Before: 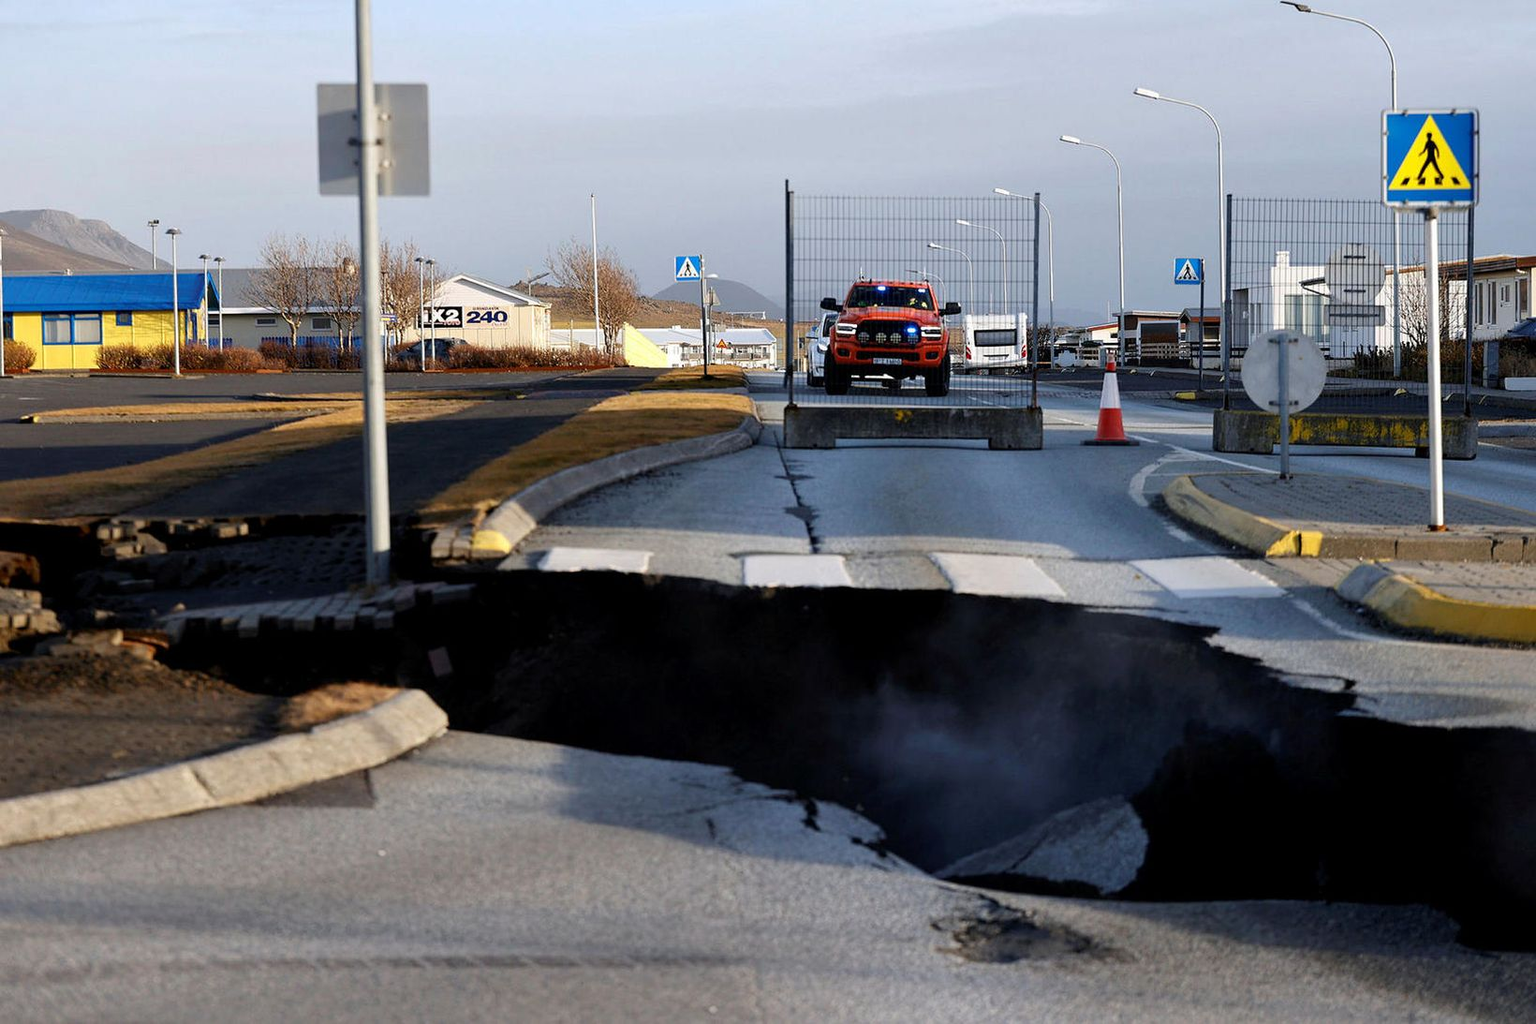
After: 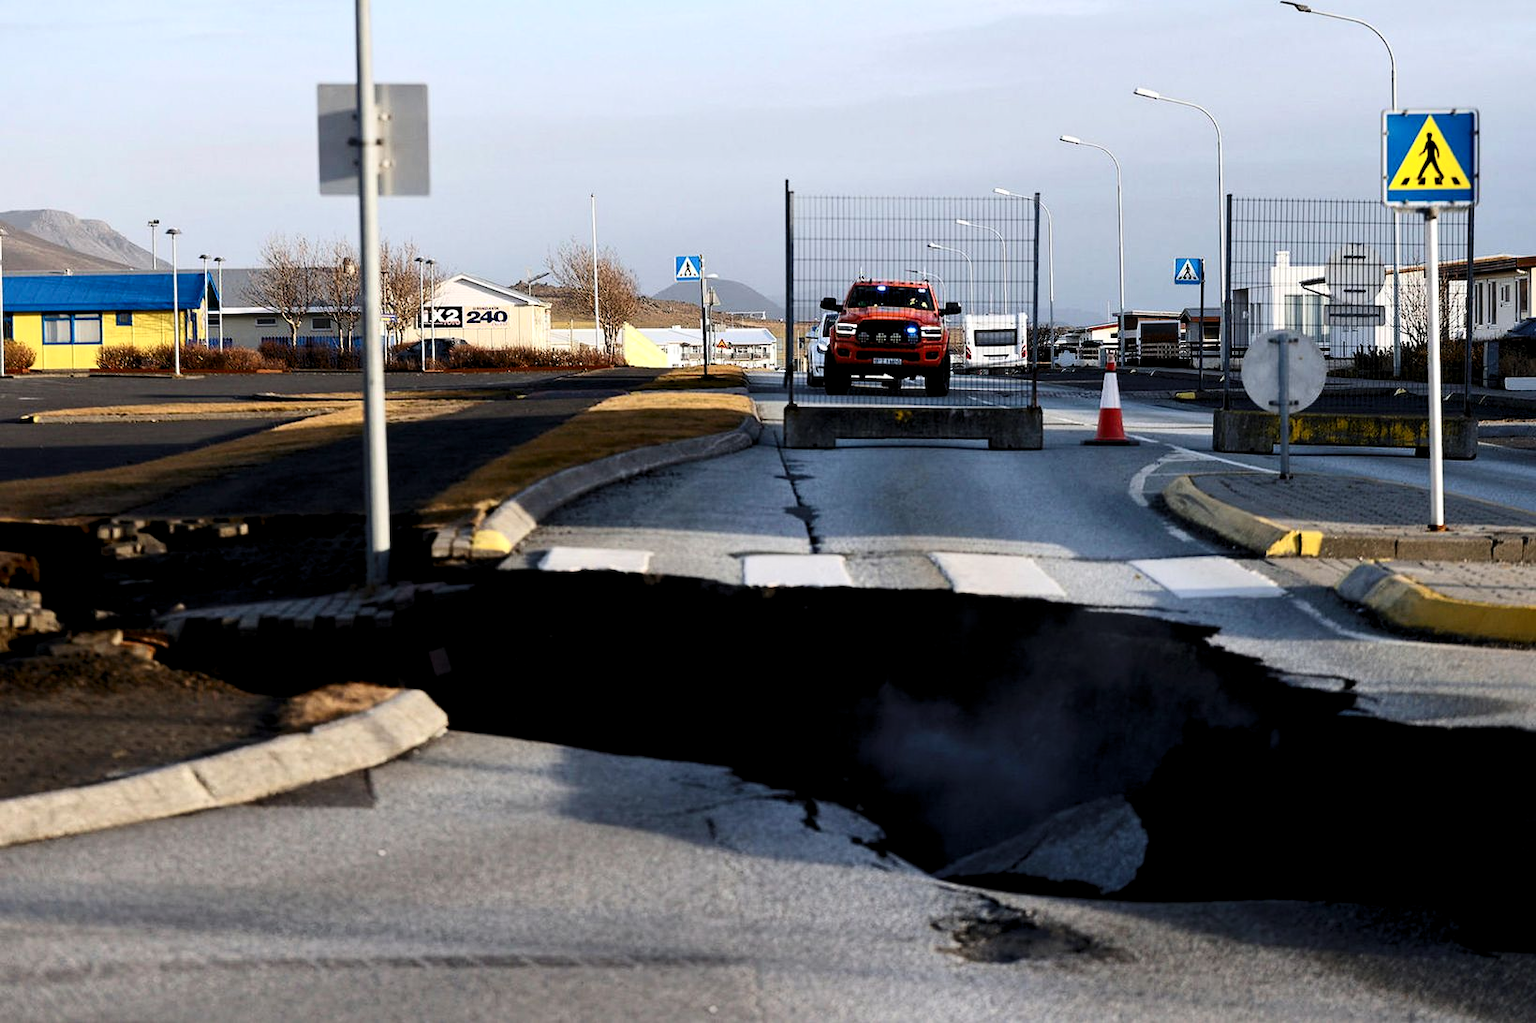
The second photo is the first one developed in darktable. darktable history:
contrast brightness saturation: contrast 0.22
levels: levels [0.026, 0.507, 0.987]
